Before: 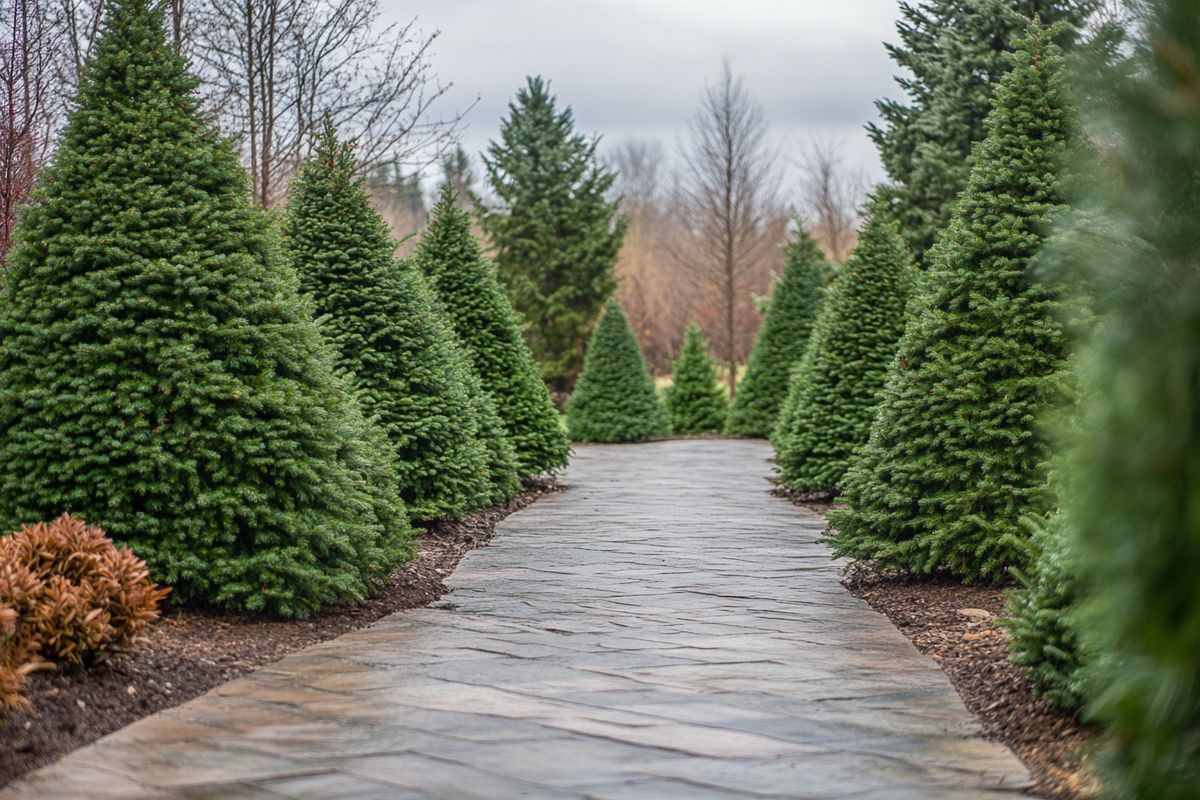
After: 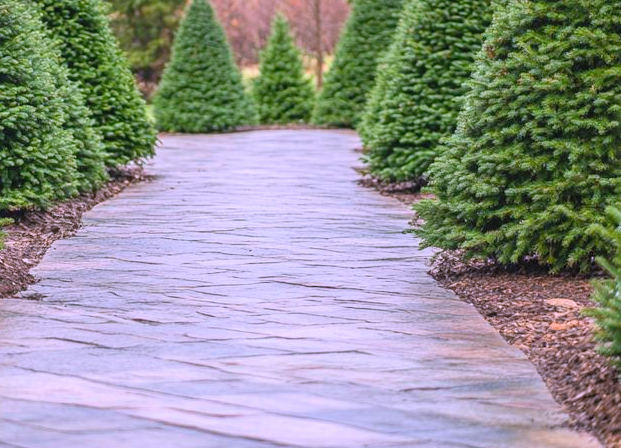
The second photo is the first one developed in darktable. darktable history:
contrast brightness saturation: contrast 0.07, brightness 0.18, saturation 0.4
crop: left 34.479%, top 38.822%, right 13.718%, bottom 5.172%
white balance: red 1.042, blue 1.17
